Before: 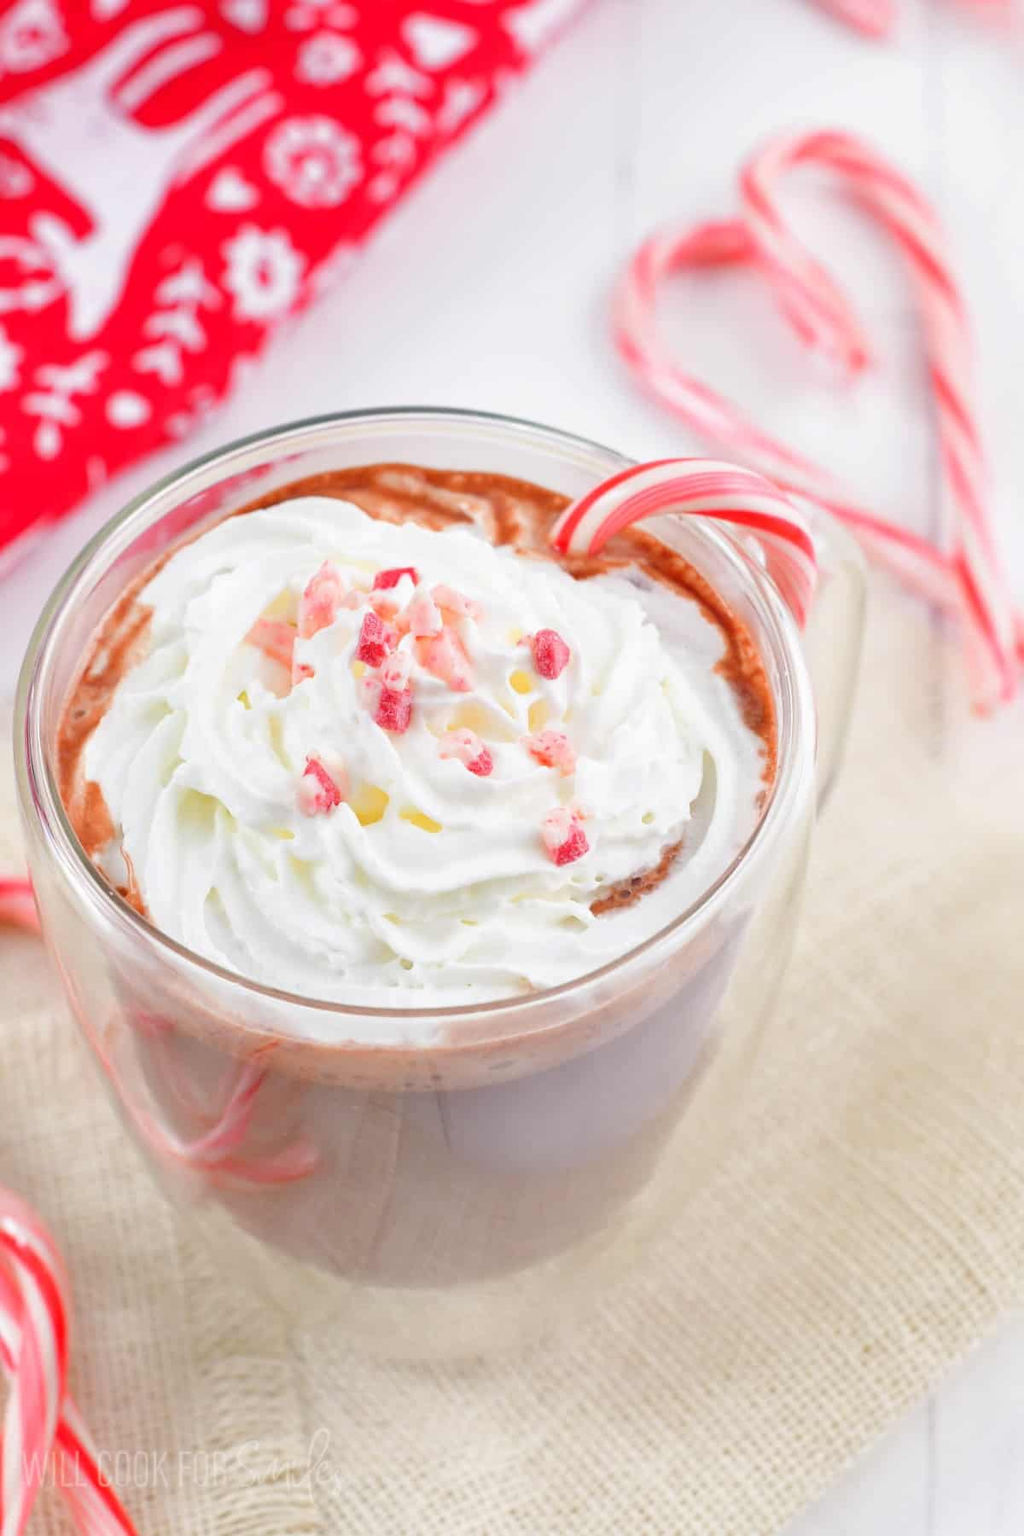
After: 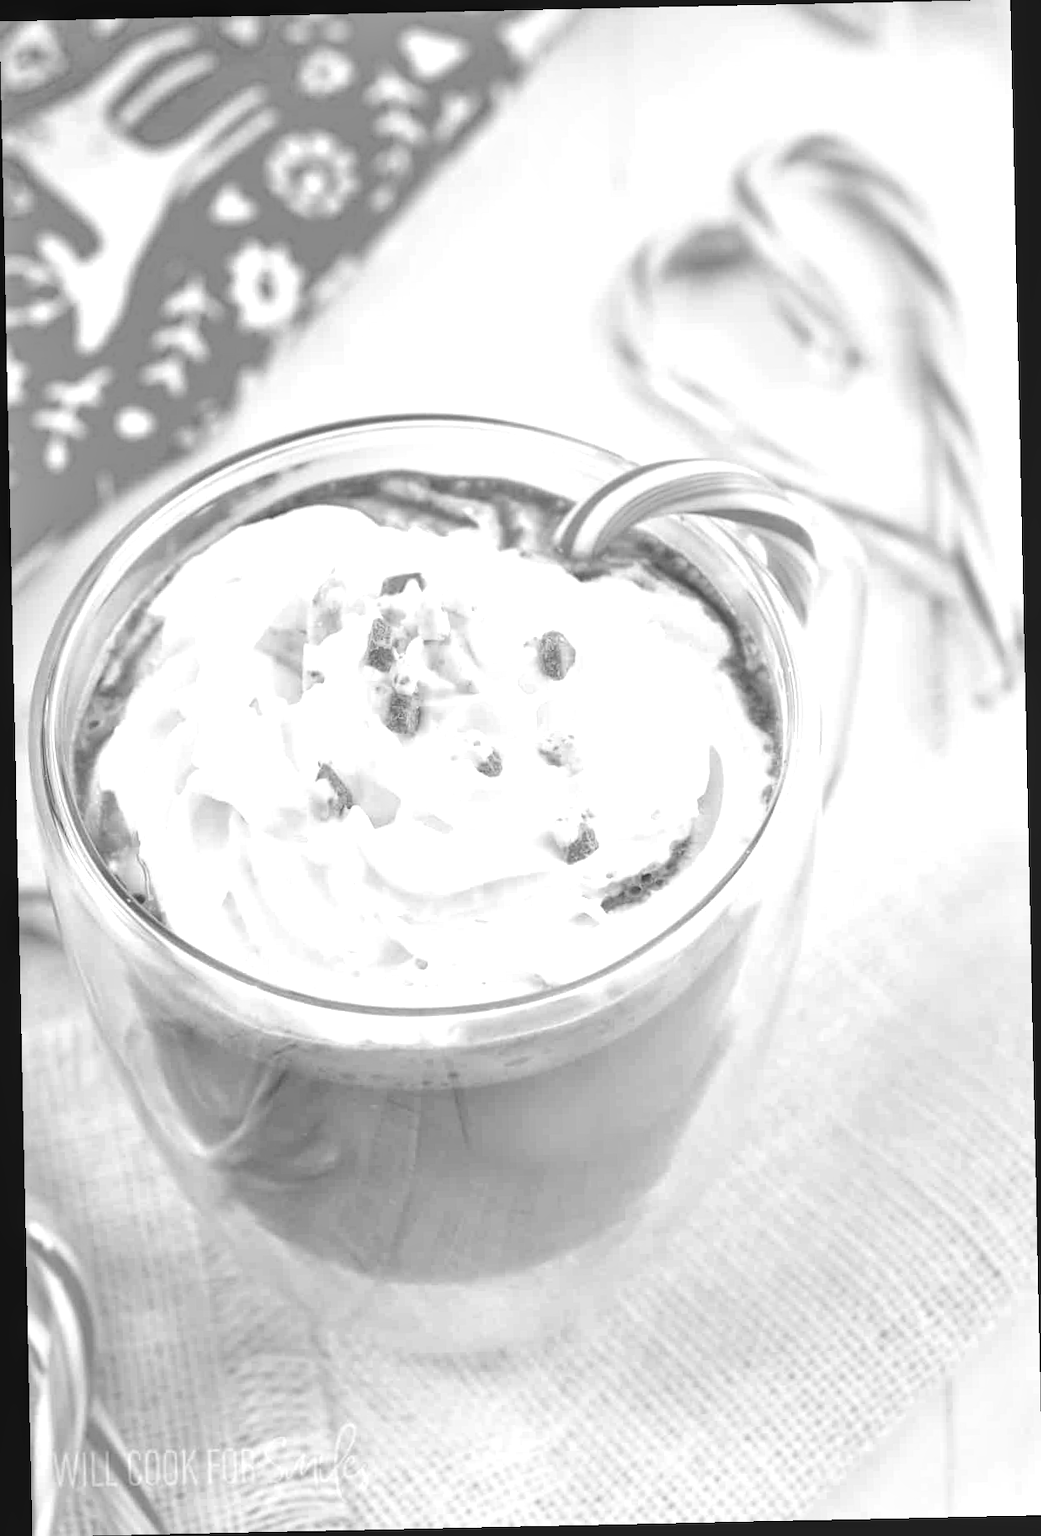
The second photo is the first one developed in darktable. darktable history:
color correction: highlights a* -12.64, highlights b* -18.1, saturation 0.7
contrast brightness saturation: saturation 0.5
rotate and perspective: rotation -1.24°, automatic cropping off
local contrast: on, module defaults
exposure: black level correction 0, exposure 0.7 EV, compensate exposure bias true, compensate highlight preservation false
monochrome: a 32, b 64, size 2.3
